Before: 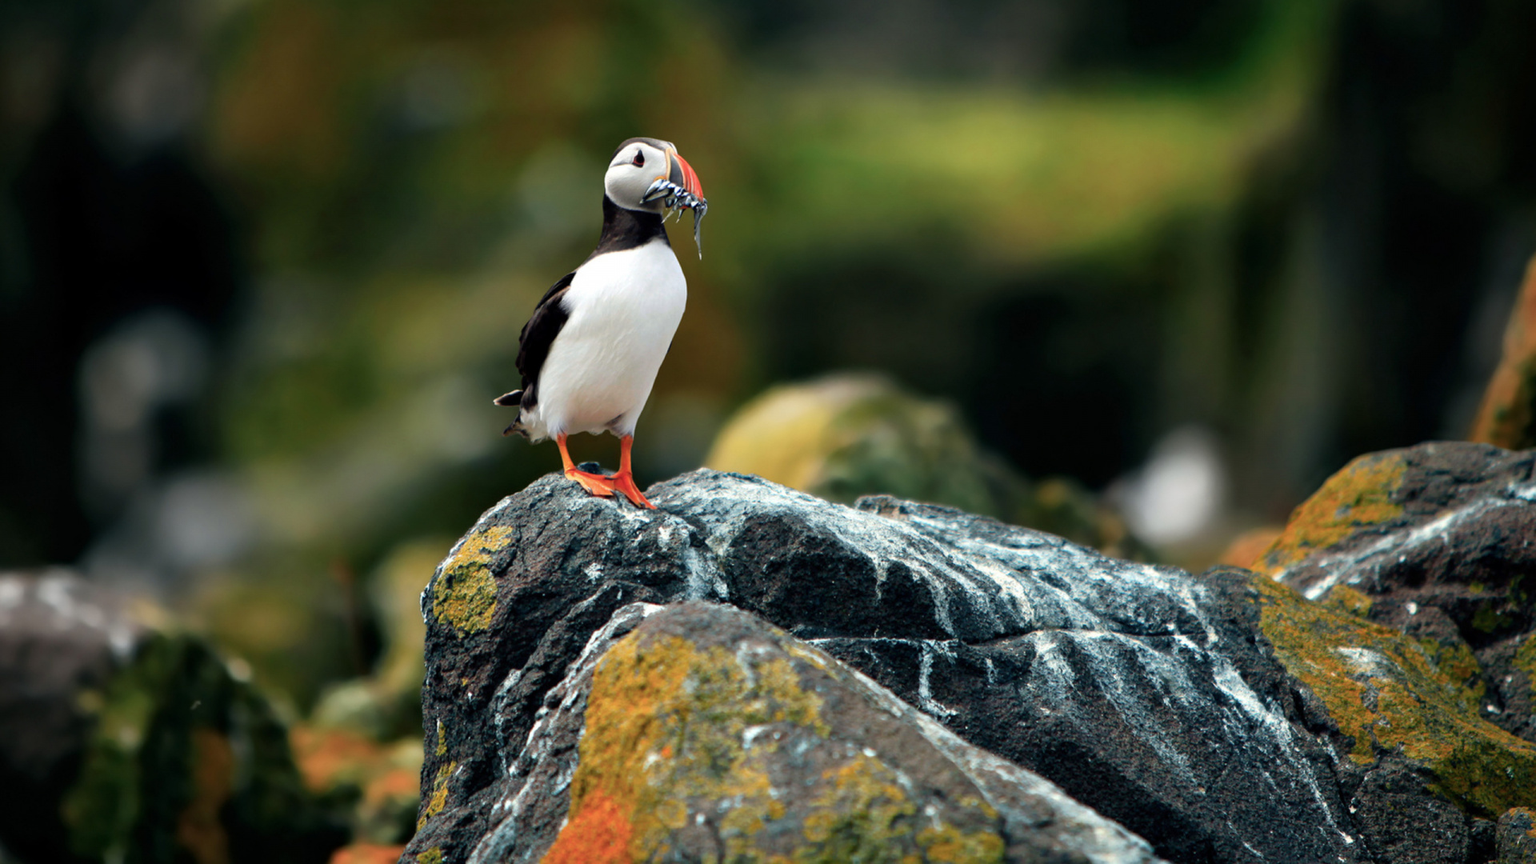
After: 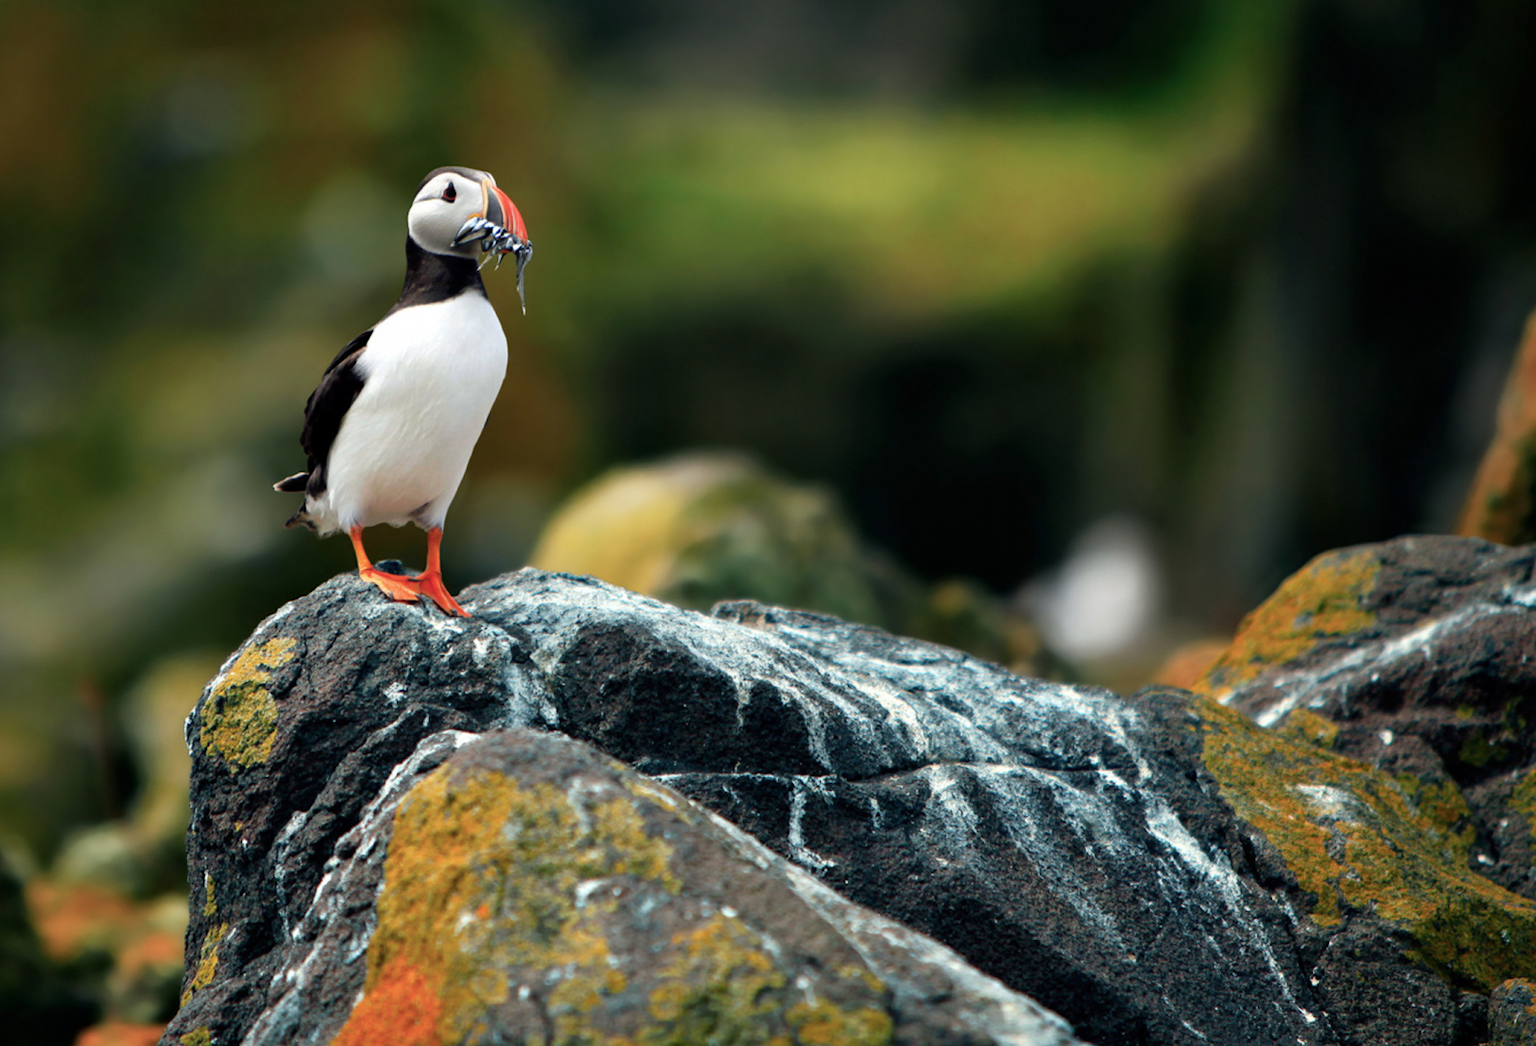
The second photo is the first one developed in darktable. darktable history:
crop: left 17.459%, bottom 0.051%
